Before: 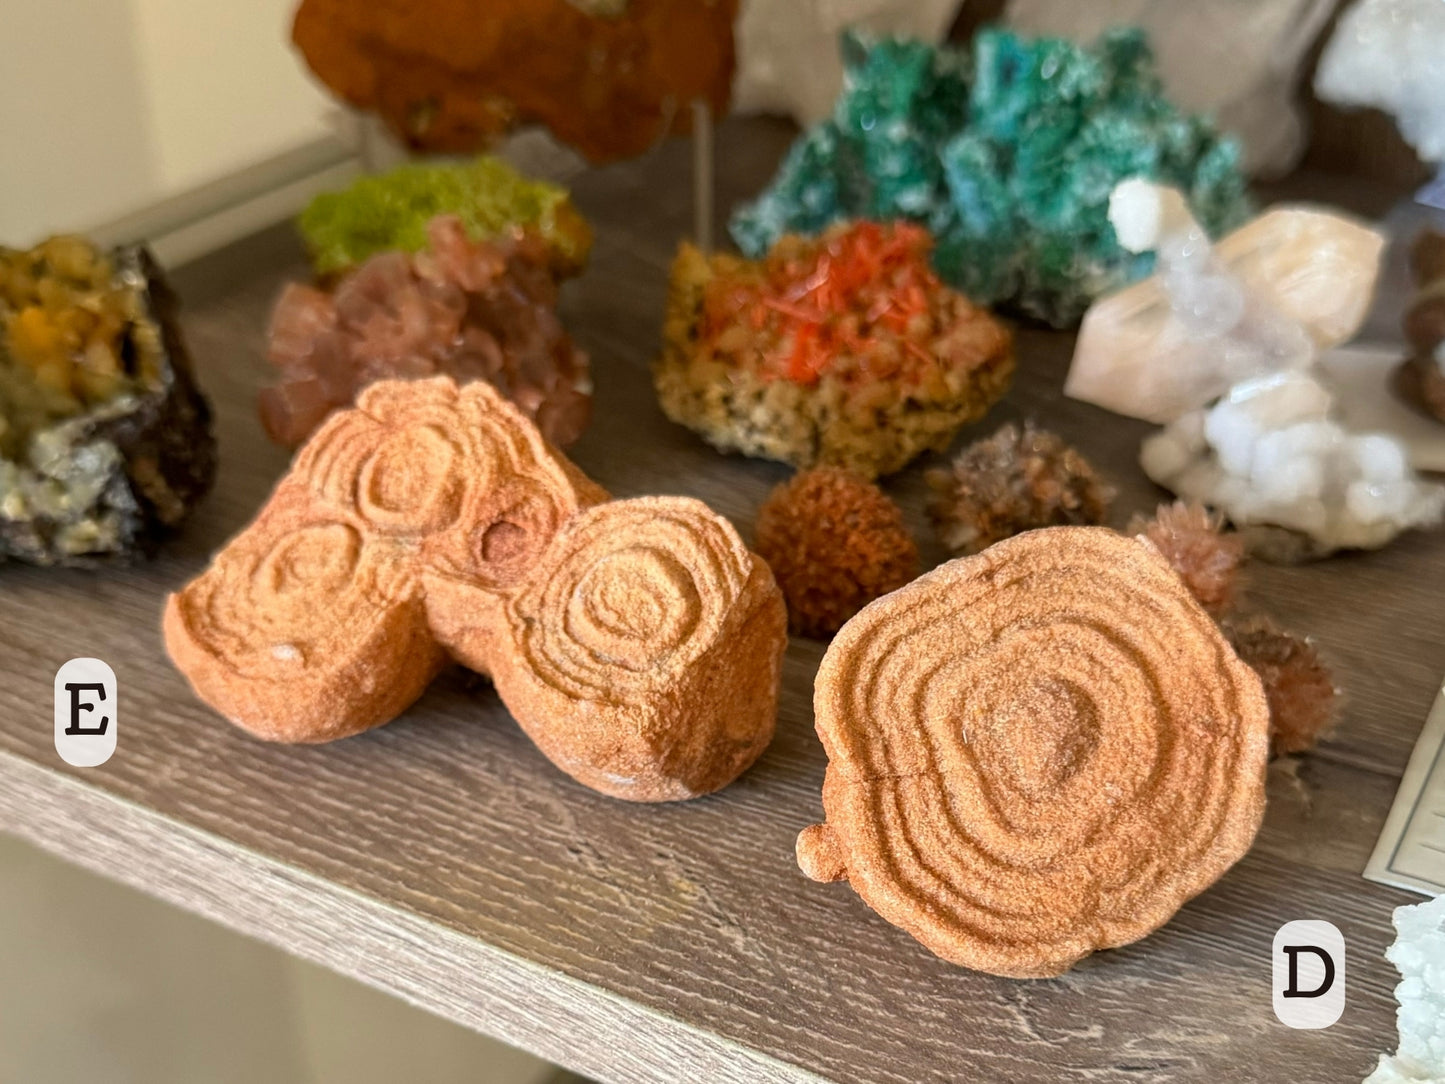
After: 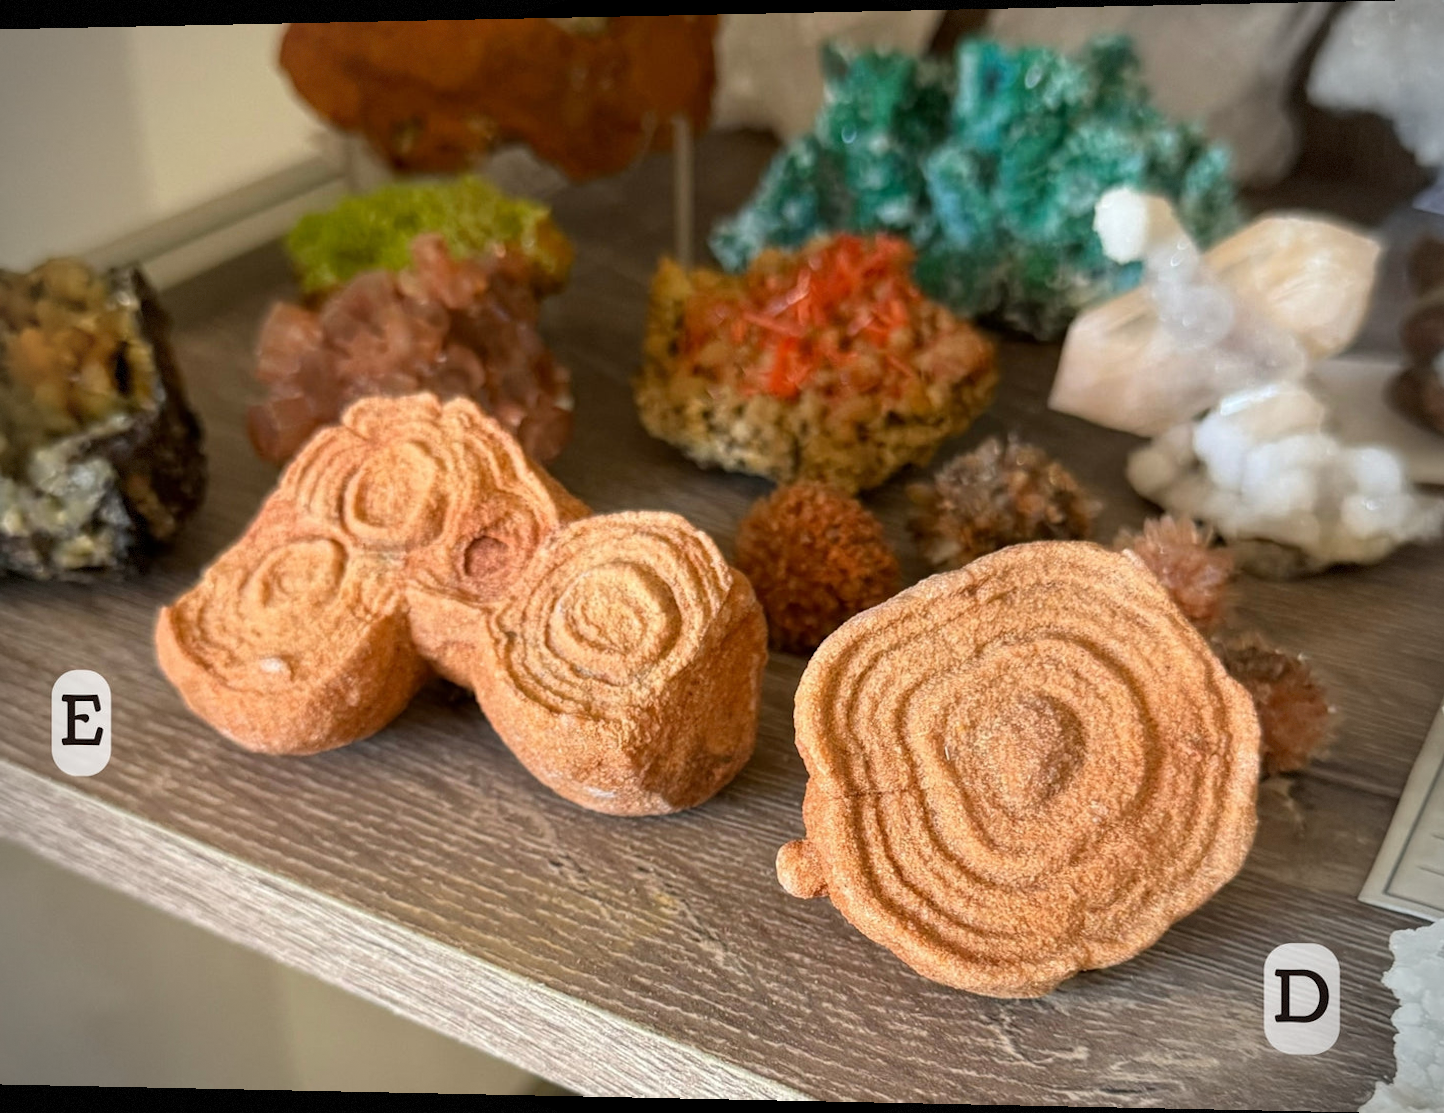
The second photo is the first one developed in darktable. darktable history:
rotate and perspective: lens shift (horizontal) -0.055, automatic cropping off
vignetting: dithering 8-bit output, unbound false
